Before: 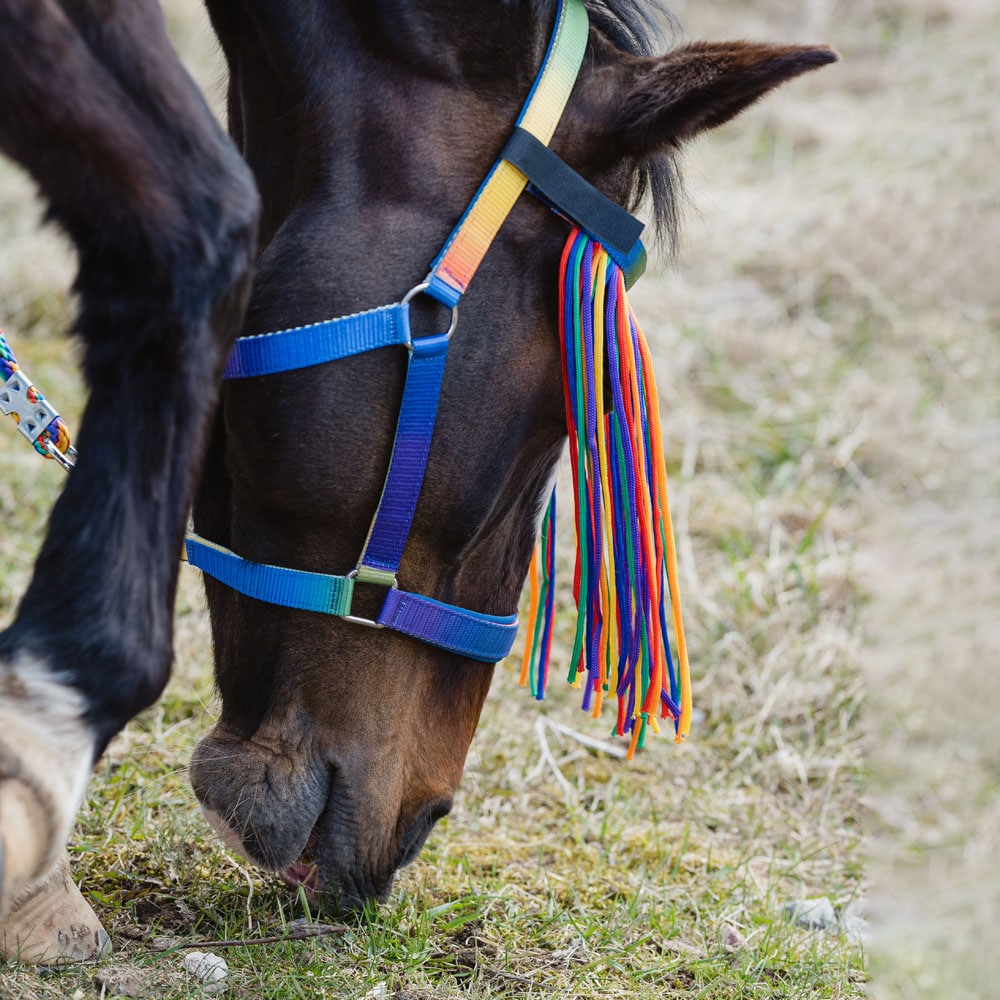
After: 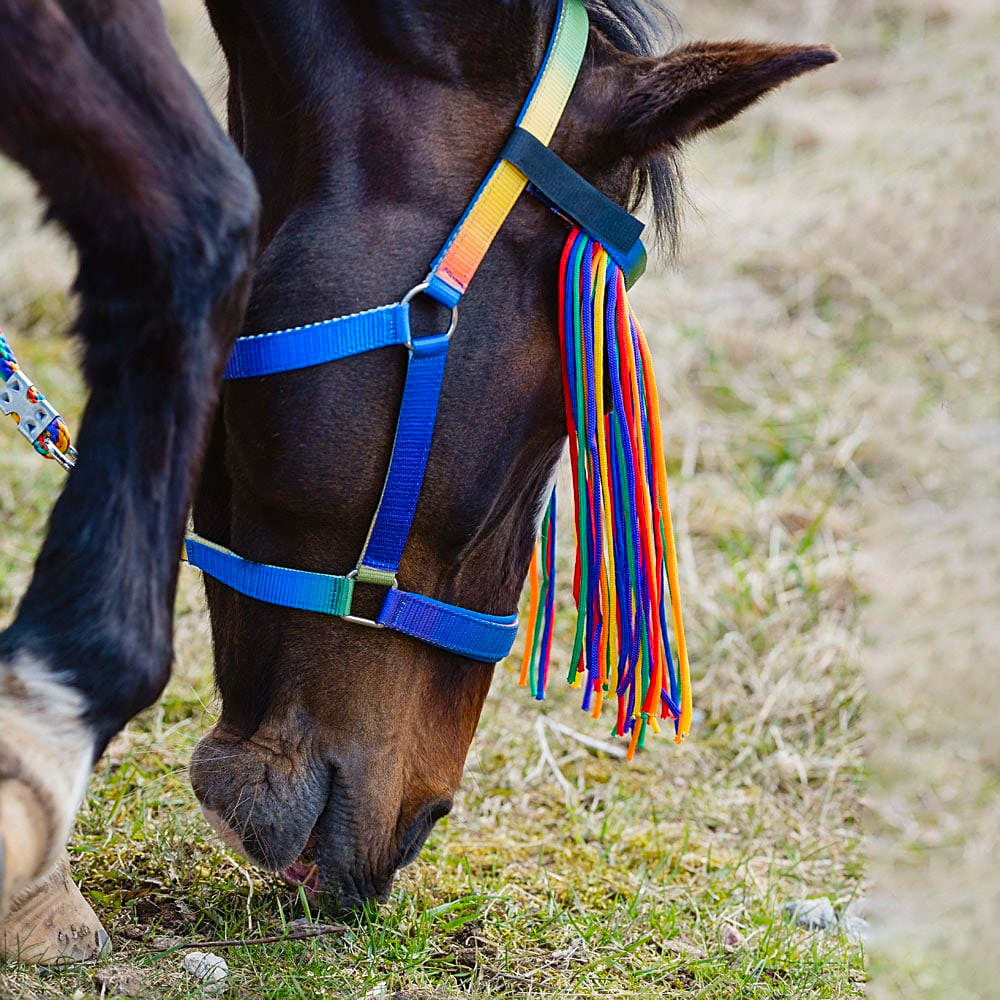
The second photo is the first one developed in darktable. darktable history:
contrast brightness saturation: brightness -0.017, saturation 0.365
sharpen: on, module defaults
